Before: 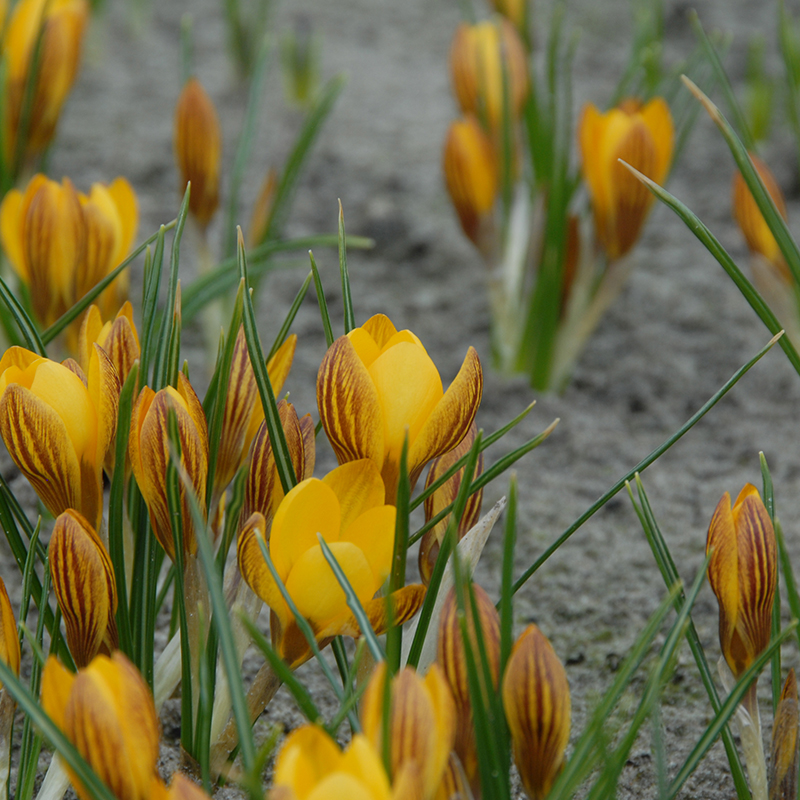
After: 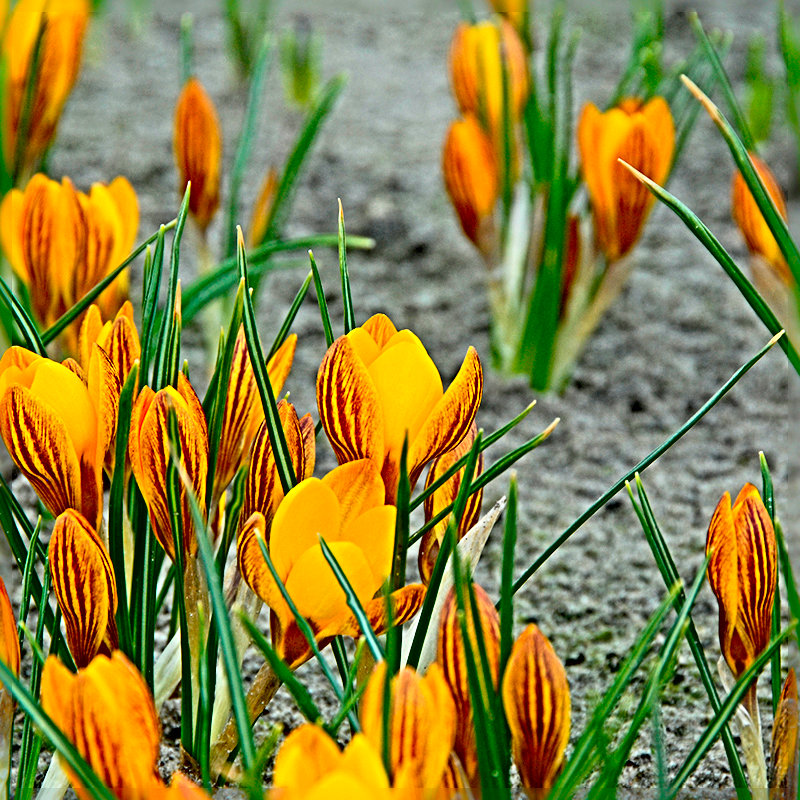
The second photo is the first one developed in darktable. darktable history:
color correction: highlights b* 0.003
sharpen: radius 6.278, amount 1.8, threshold 0.171
contrast brightness saturation: contrast 0.199, brightness 0.199, saturation 0.785
